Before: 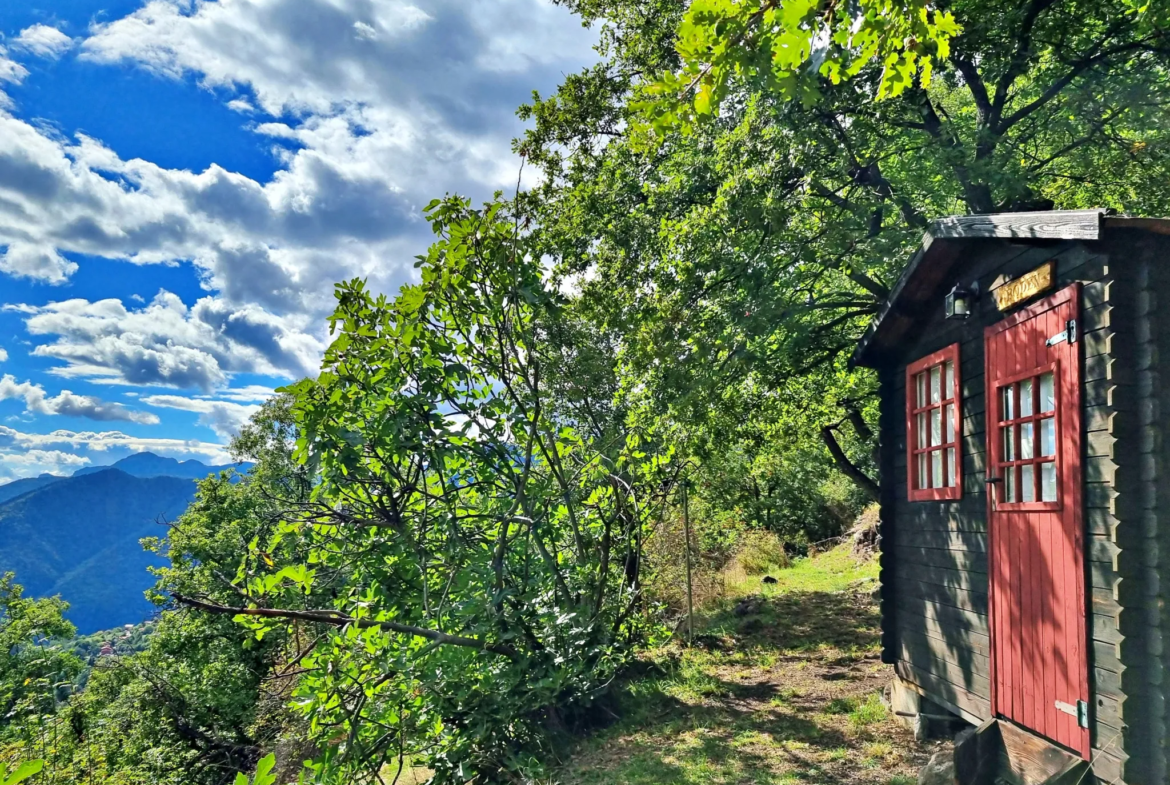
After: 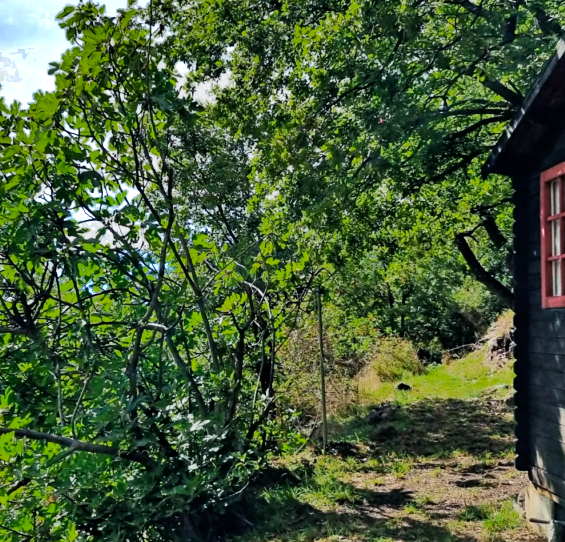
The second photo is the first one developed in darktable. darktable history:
color balance rgb: power › chroma 0.972%, power › hue 255.92°, linear chroma grading › global chroma 9.1%, perceptual saturation grading › global saturation -0.088%
filmic rgb: black relative exposure -16 EV, white relative exposure 5.31 EV, hardness 5.92, contrast 1.243, color science v6 (2022)
crop: left 31.35%, top 24.592%, right 20.297%, bottom 6.328%
color zones: curves: ch0 [(0.203, 0.433) (0.607, 0.517) (0.697, 0.696) (0.705, 0.897)]
